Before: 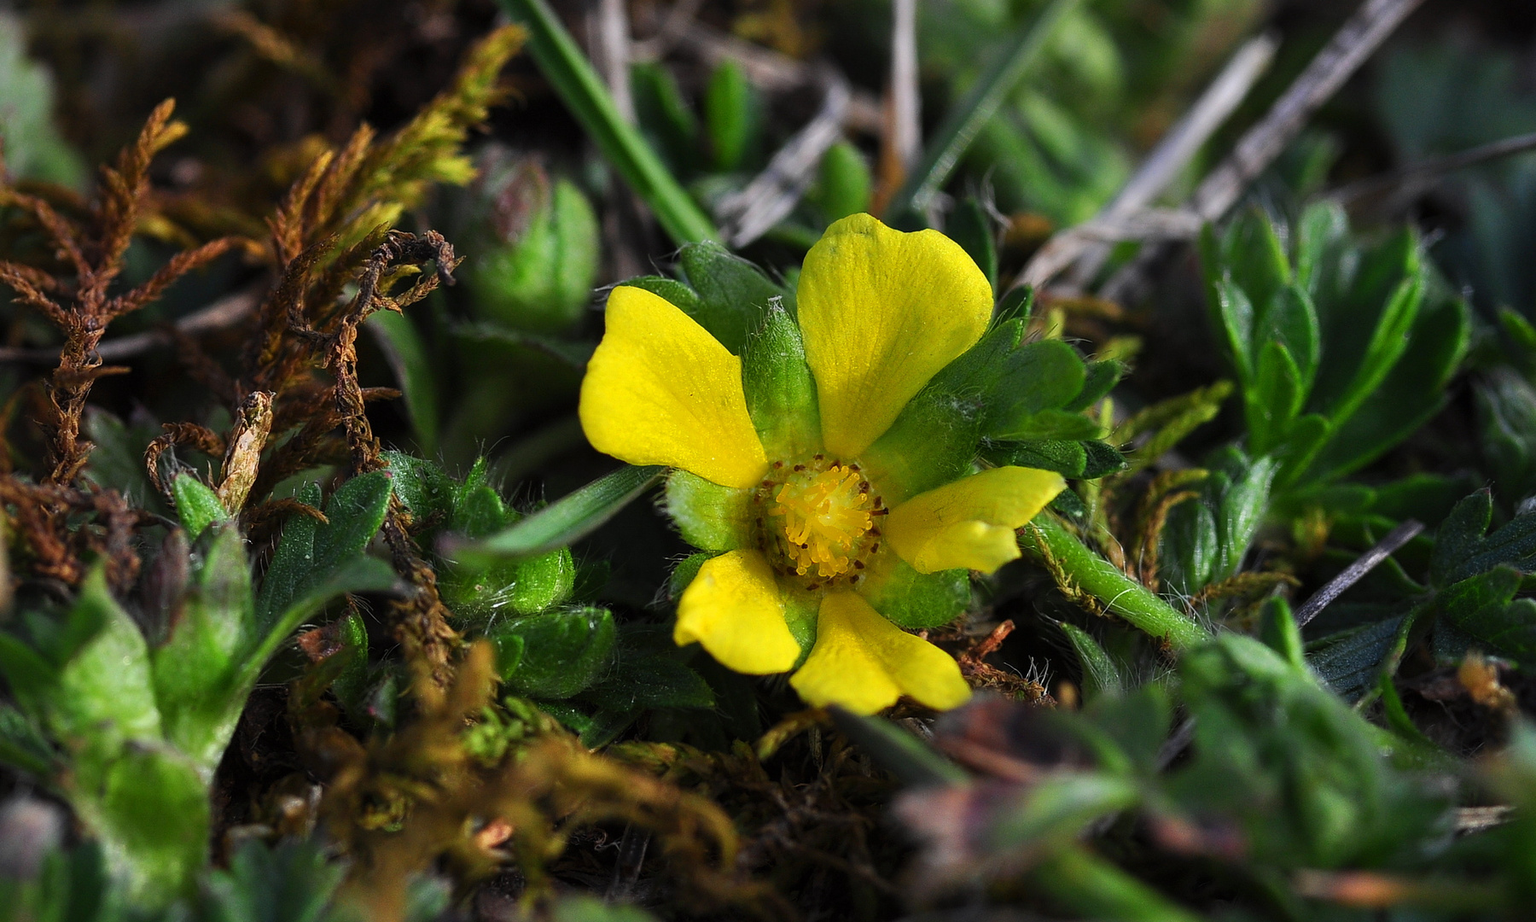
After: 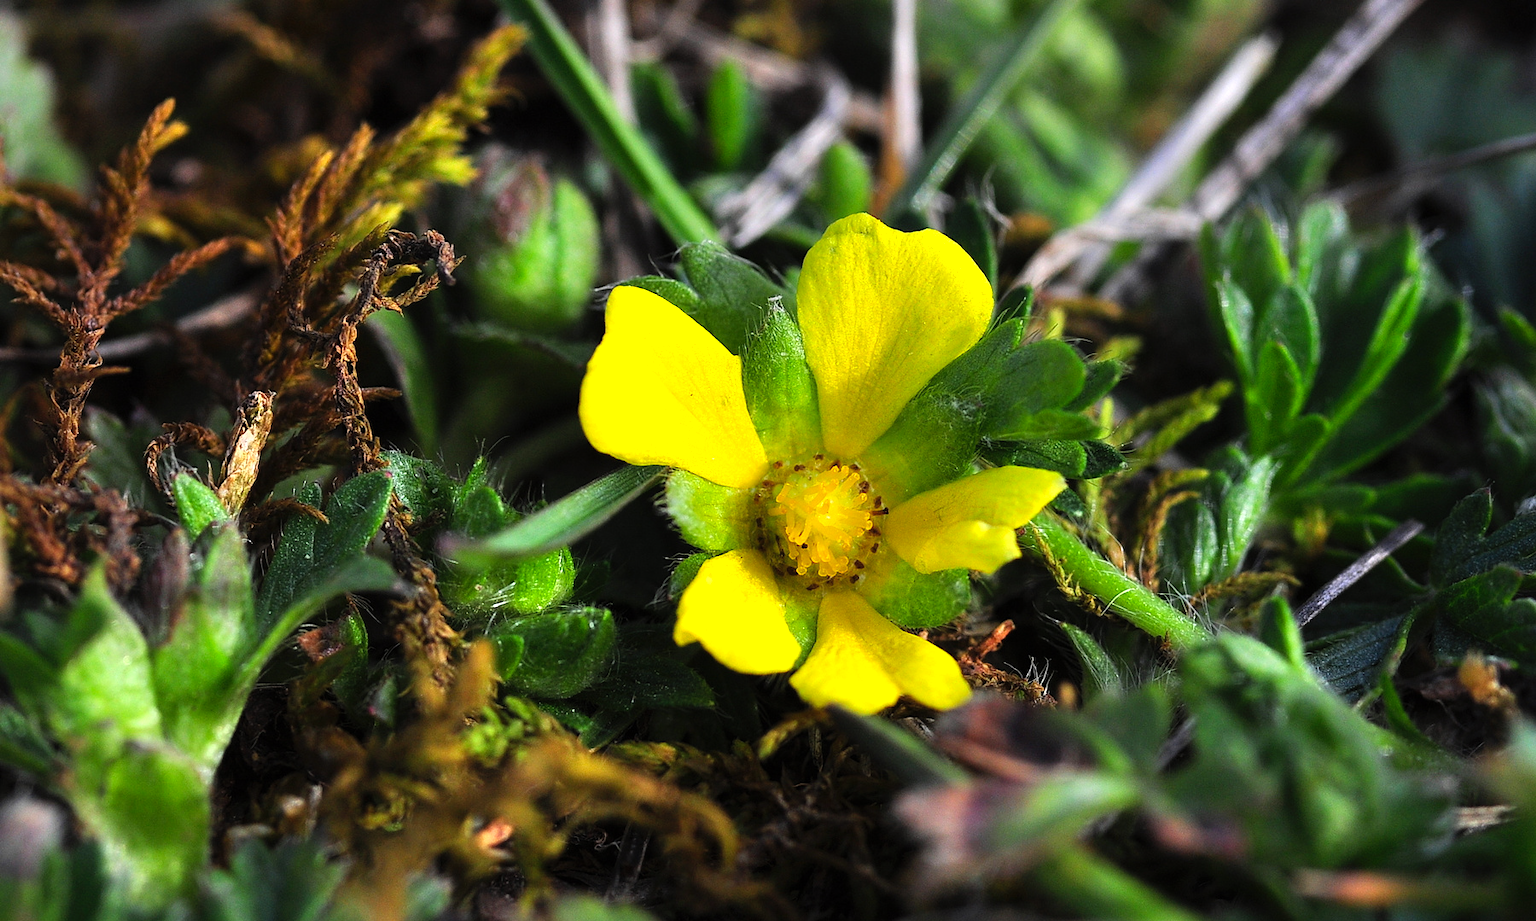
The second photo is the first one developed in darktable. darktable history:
contrast brightness saturation: contrast 0.035, brightness 0.058, saturation 0.123
tone equalizer: -8 EV -0.762 EV, -7 EV -0.685 EV, -6 EV -0.601 EV, -5 EV -0.384 EV, -3 EV 0.389 EV, -2 EV 0.6 EV, -1 EV 0.684 EV, +0 EV 0.781 EV
